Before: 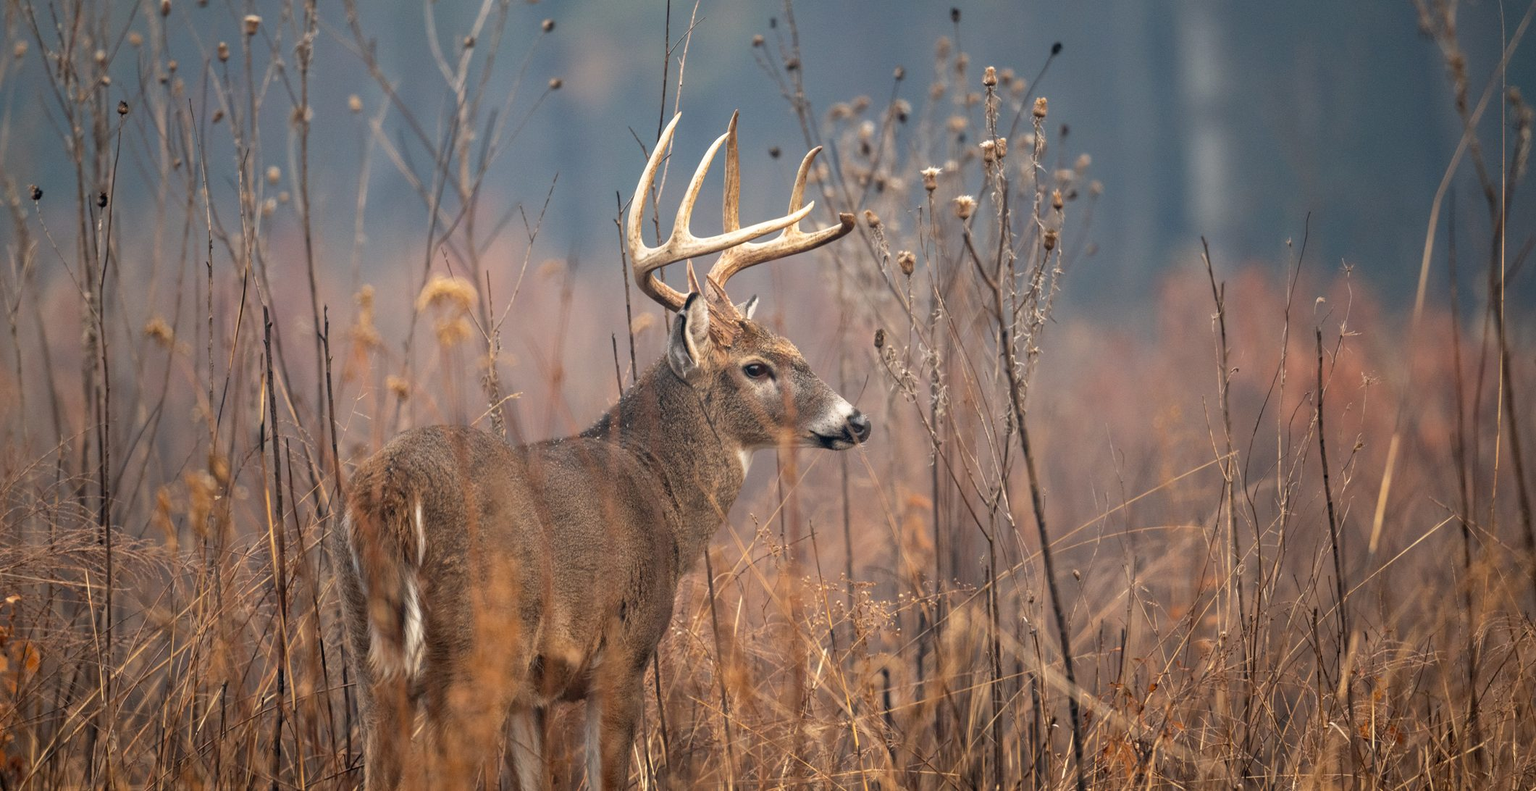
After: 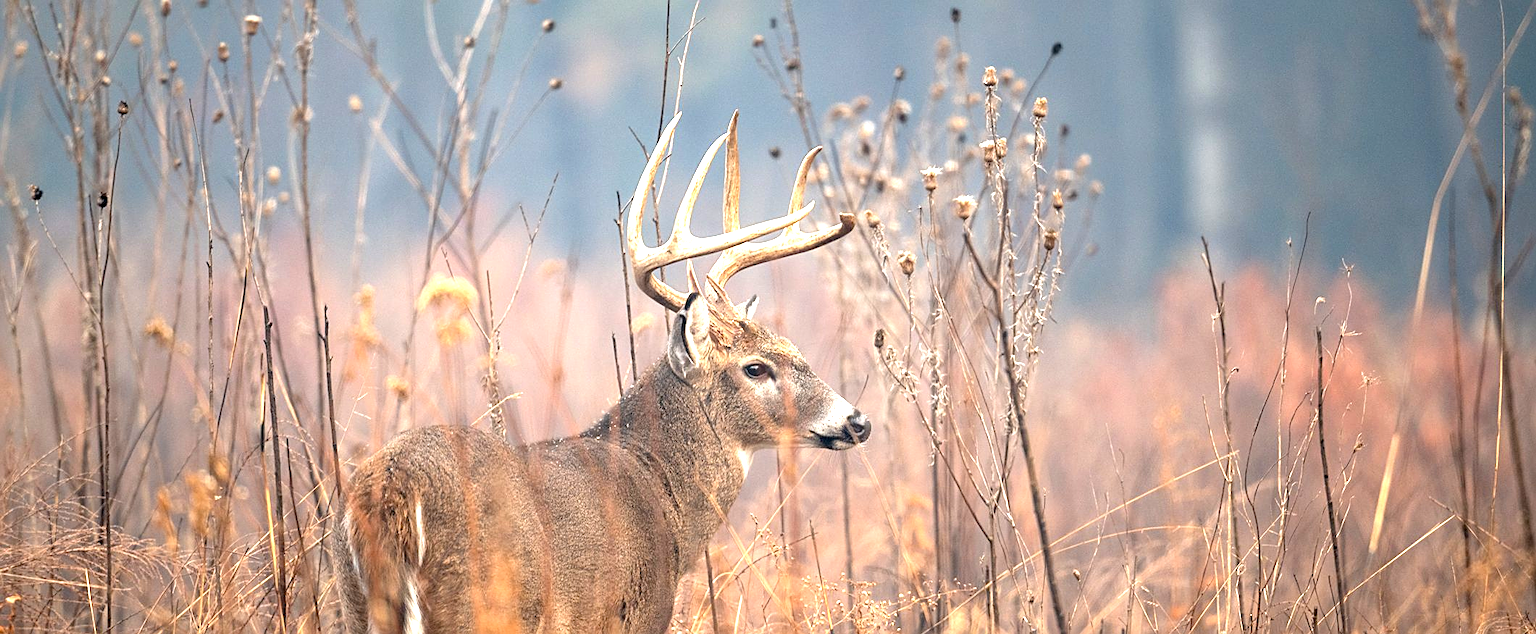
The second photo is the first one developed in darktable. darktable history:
exposure: black level correction 0.002, exposure 1.319 EV, compensate exposure bias true, compensate highlight preservation false
sharpen: on, module defaults
crop: bottom 19.697%
